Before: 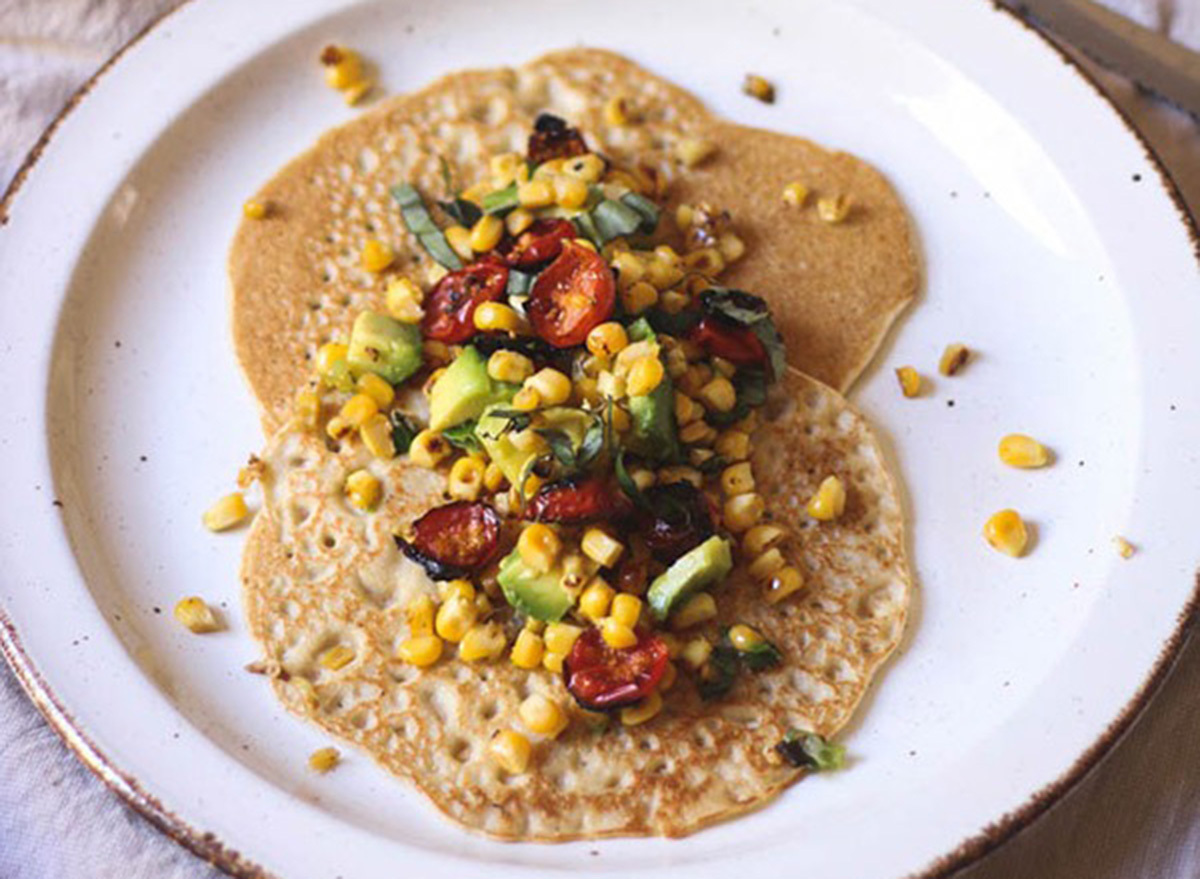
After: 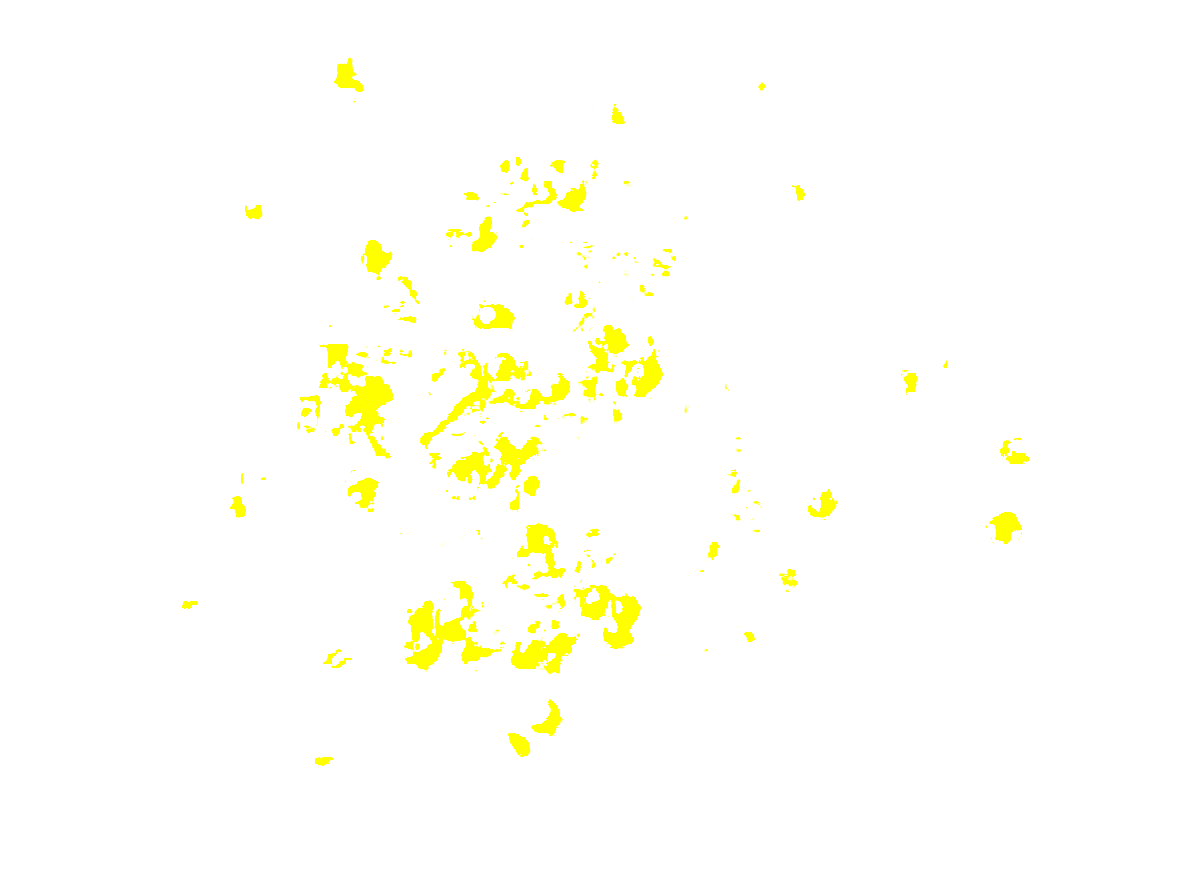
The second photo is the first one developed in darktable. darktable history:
exposure: exposure 7.968 EV, compensate exposure bias true, compensate highlight preservation false
sharpen: amount 0.473
local contrast: detail 130%
color correction: highlights a* 3.4, highlights b* 2, saturation 1.17
